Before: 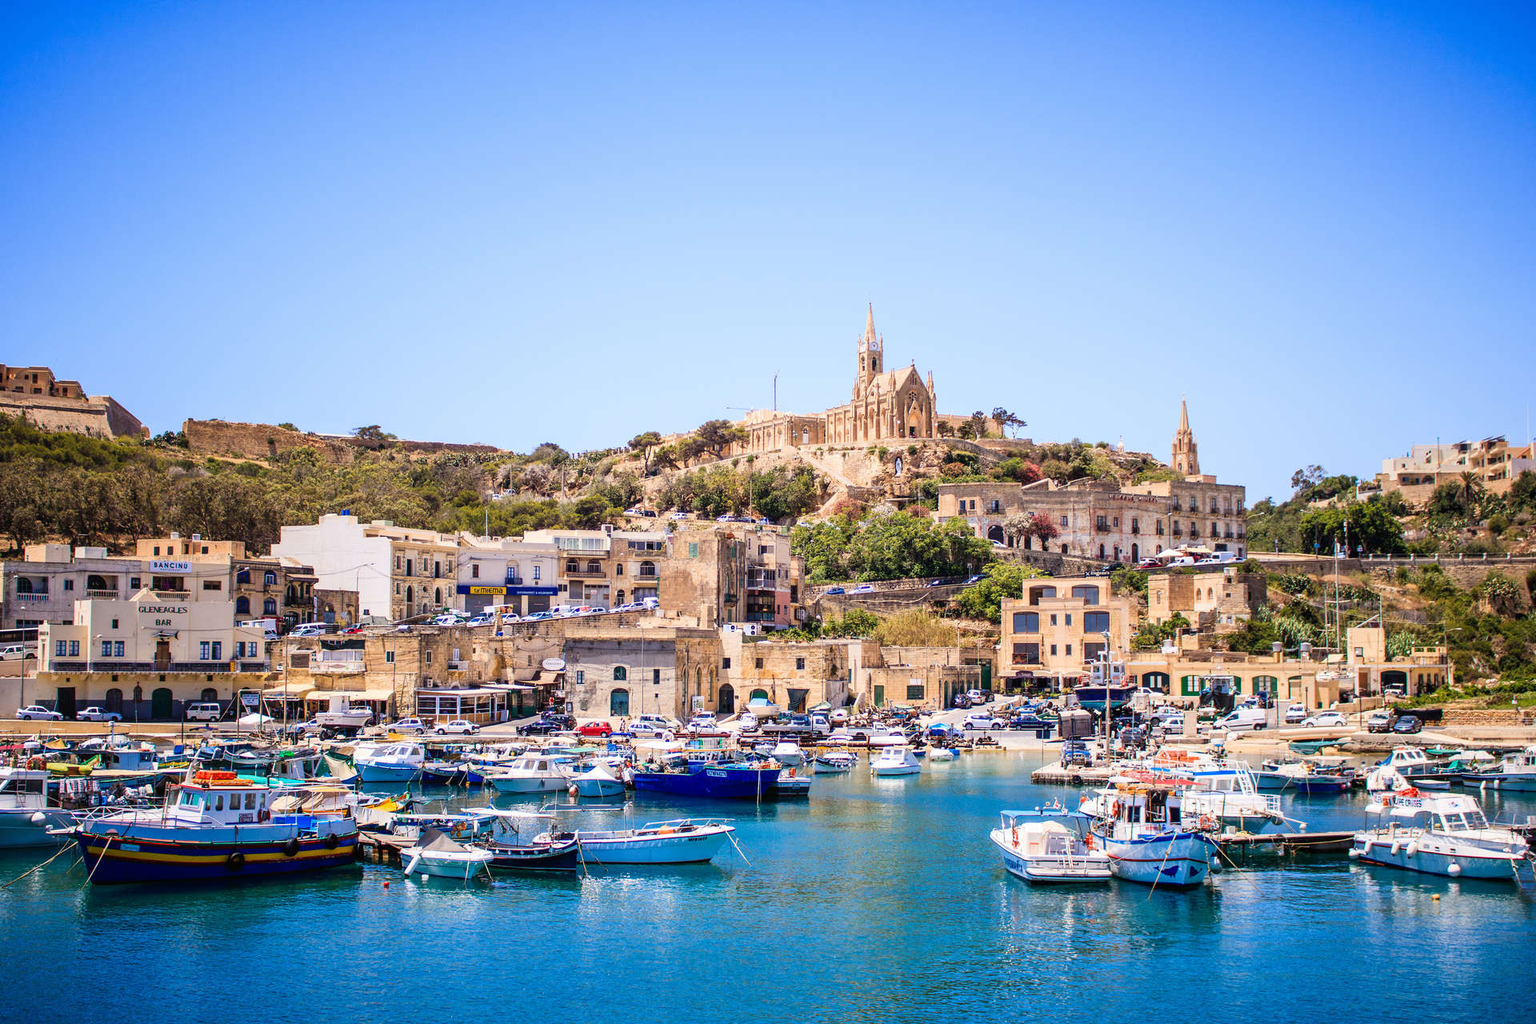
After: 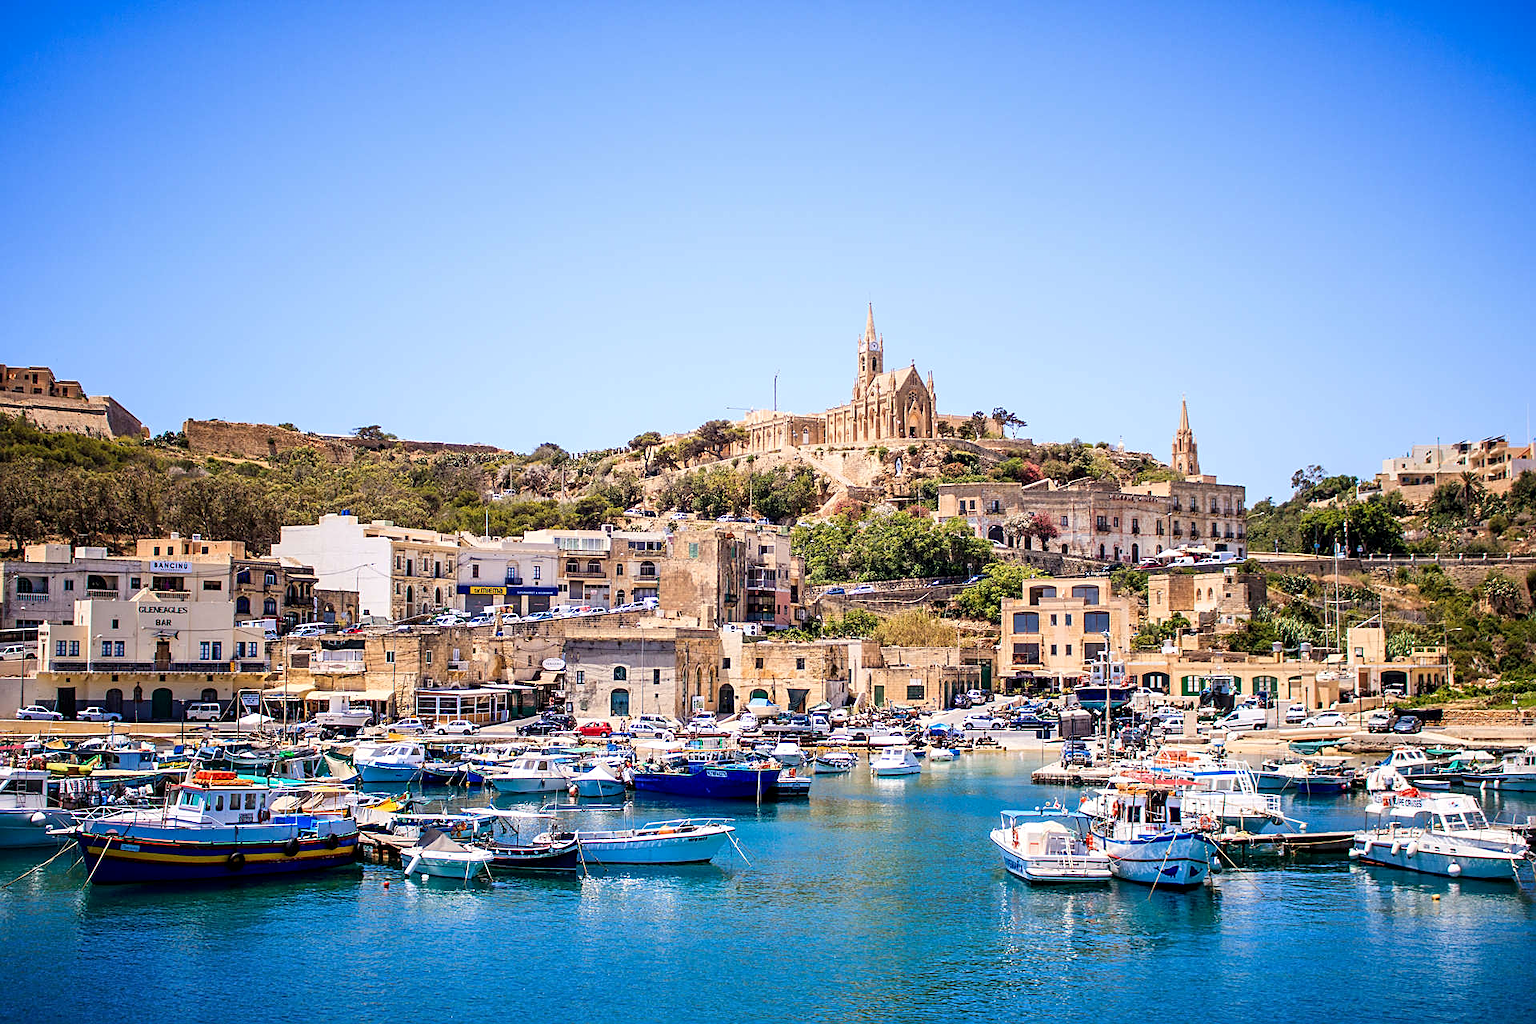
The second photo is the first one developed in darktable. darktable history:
contrast equalizer: octaves 7, y [[0.6 ×6], [0.55 ×6], [0 ×6], [0 ×6], [0 ×6]], mix 0.135
sharpen: on, module defaults
